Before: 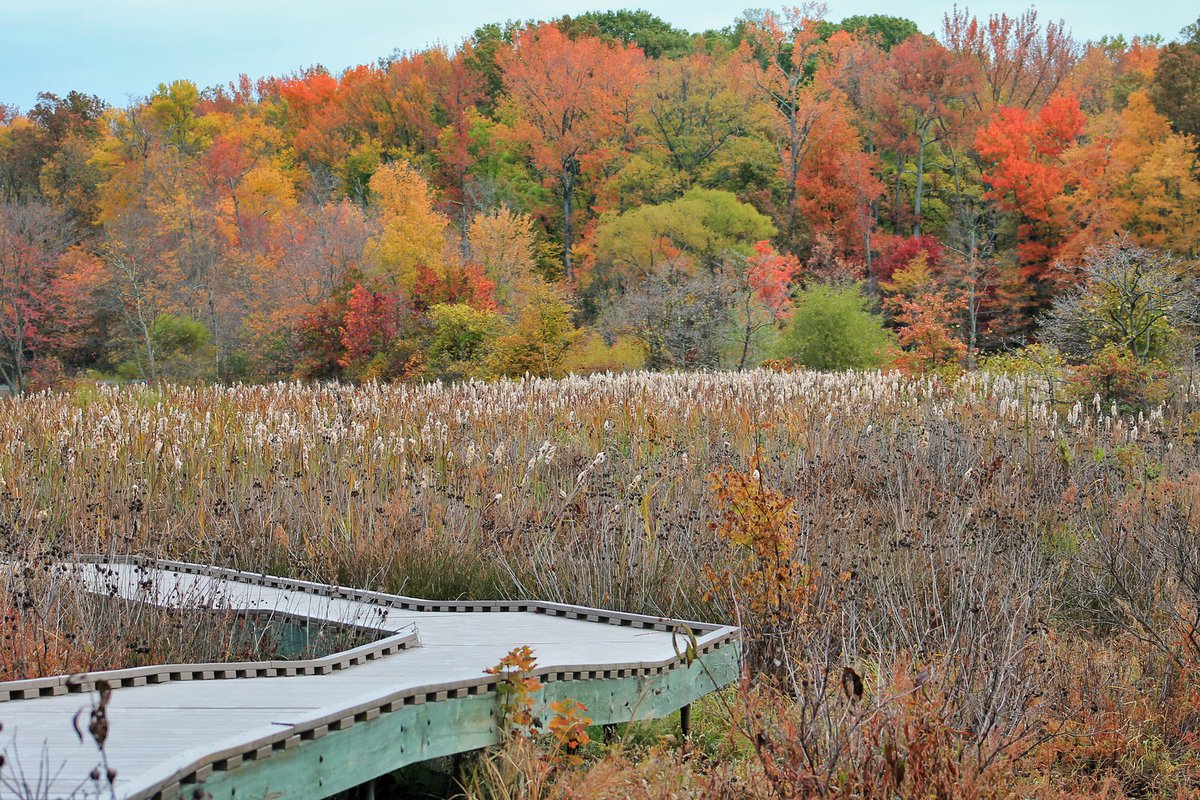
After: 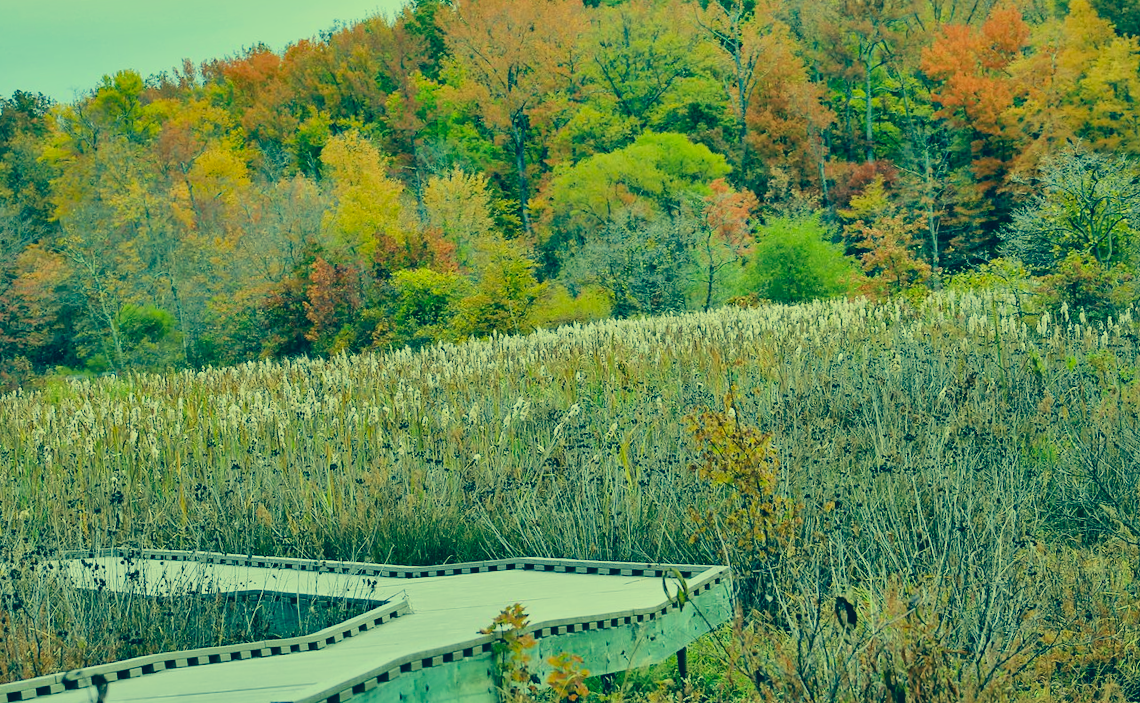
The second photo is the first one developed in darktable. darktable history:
local contrast: mode bilateral grid, contrast 20, coarseness 50, detail 120%, midtone range 0.2
filmic rgb: black relative exposure -7.65 EV, white relative exposure 4.56 EV, hardness 3.61
color correction: highlights a* -15.58, highlights b* 40, shadows a* -40, shadows b* -26.18
exposure: exposure 0.2 EV, compensate highlight preservation false
rotate and perspective: rotation -5°, crop left 0.05, crop right 0.952, crop top 0.11, crop bottom 0.89
shadows and highlights: low approximation 0.01, soften with gaussian
contrast brightness saturation: contrast 0.1, brightness 0.02, saturation 0.02
